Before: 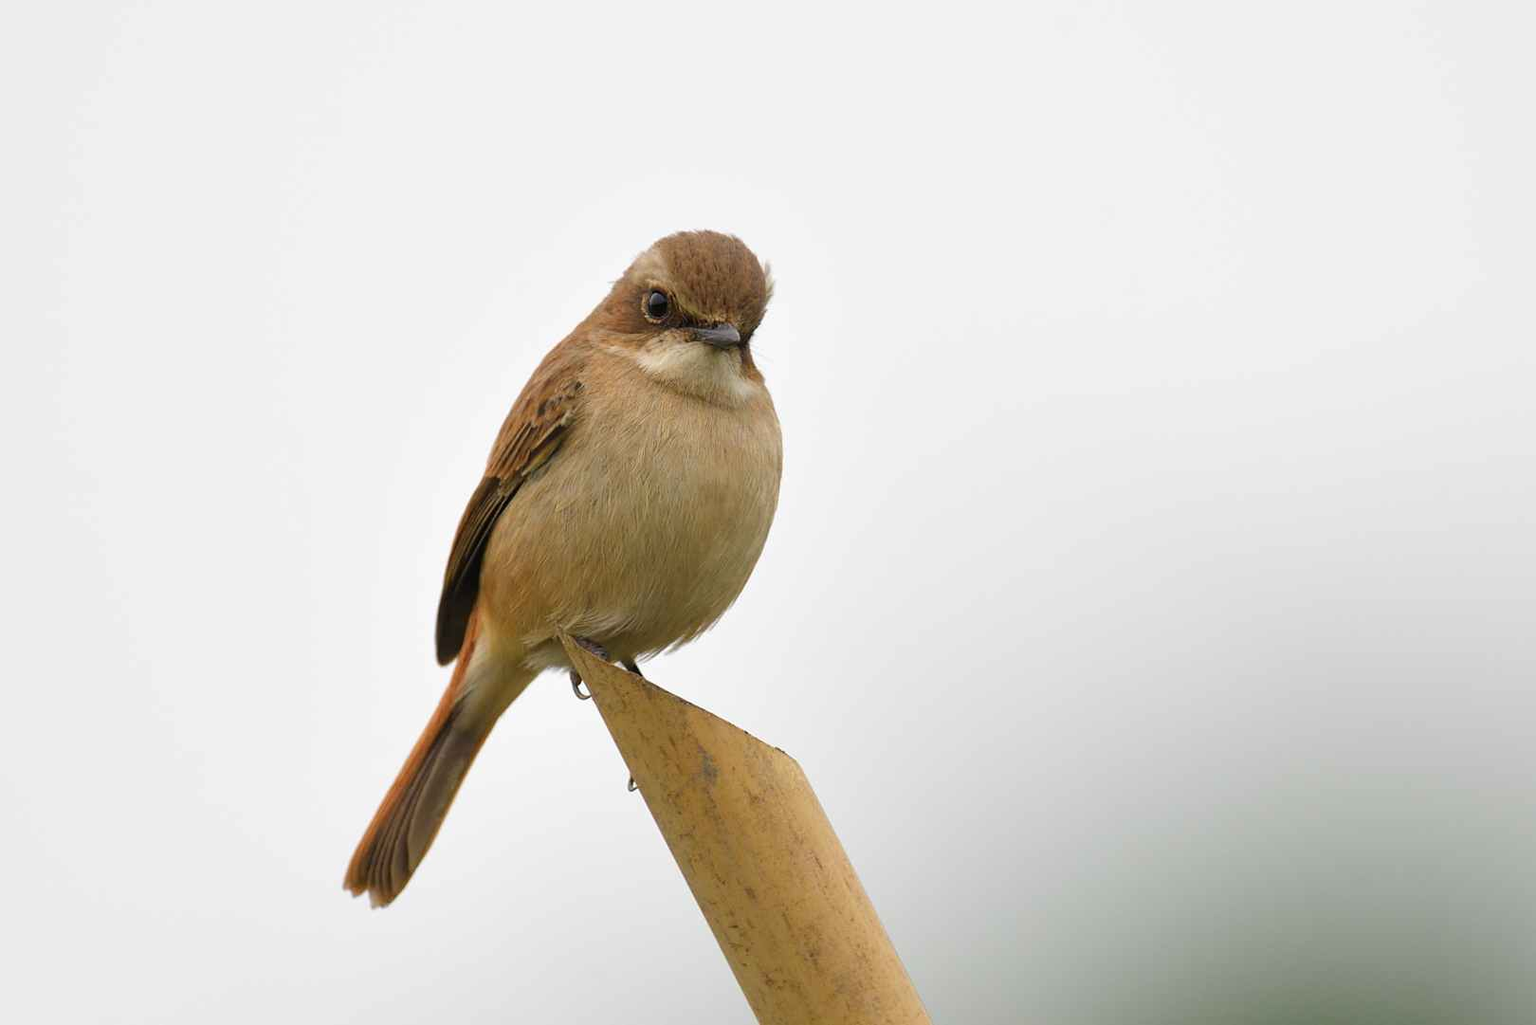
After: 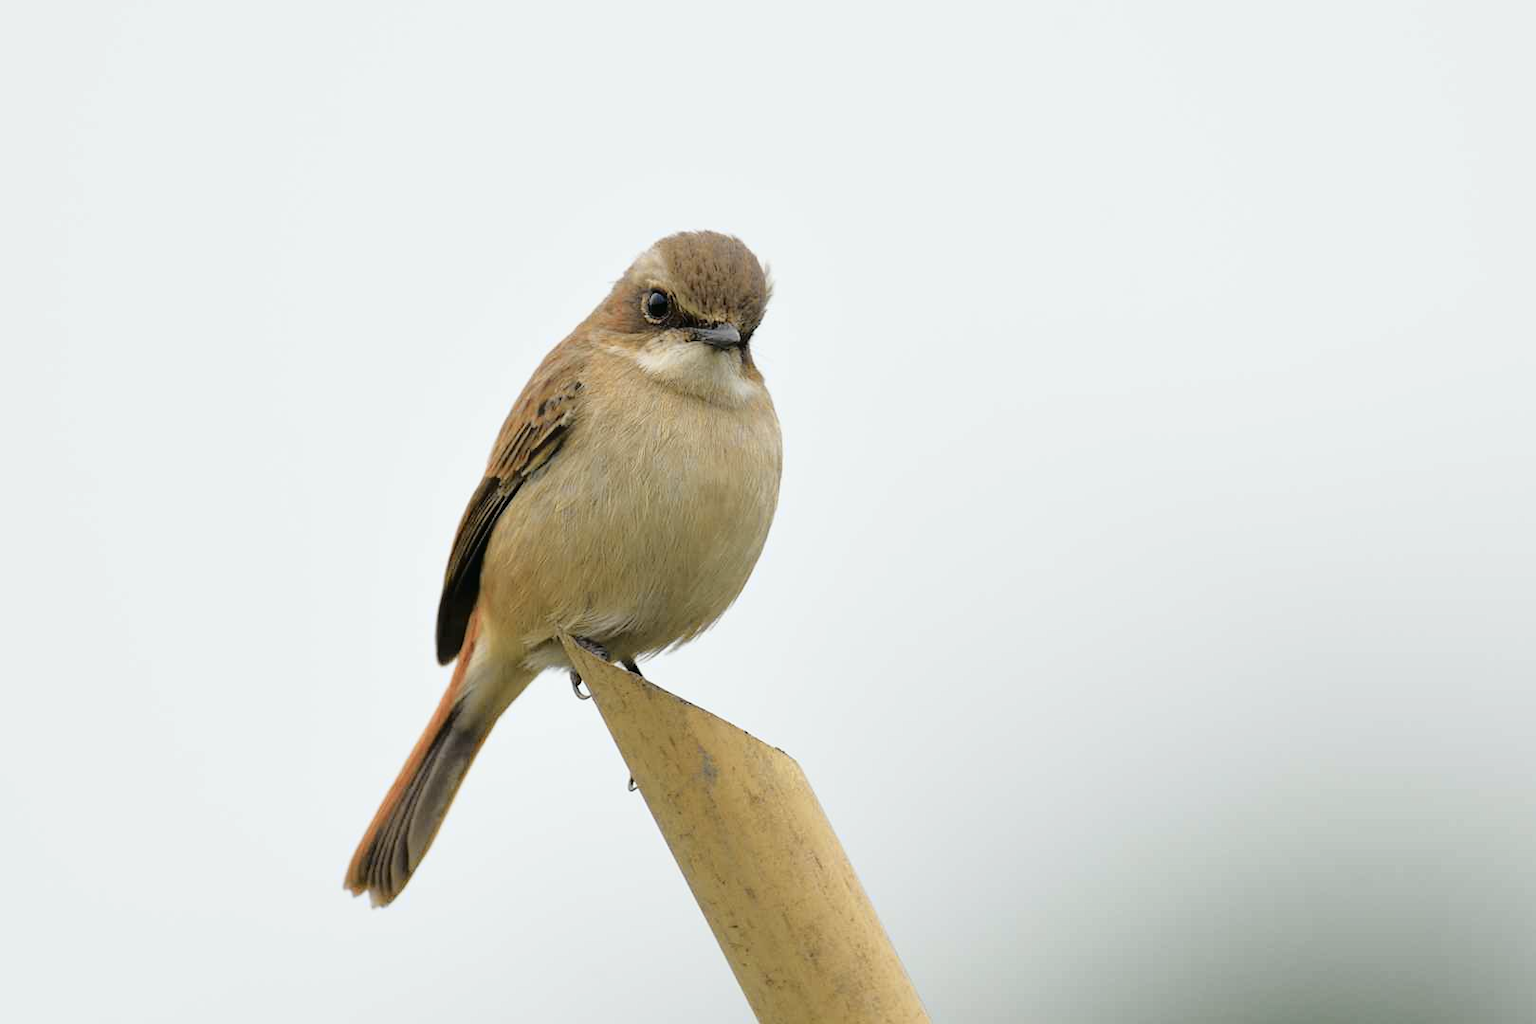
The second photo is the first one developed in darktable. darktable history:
tone curve: curves: ch0 [(0.014, 0.013) (0.088, 0.043) (0.208, 0.176) (0.257, 0.267) (0.406, 0.483) (0.489, 0.556) (0.667, 0.73) (0.793, 0.851) (0.994, 0.974)]; ch1 [(0, 0) (0.161, 0.092) (0.35, 0.33) (0.392, 0.392) (0.457, 0.467) (0.505, 0.497) (0.537, 0.518) (0.553, 0.53) (0.58, 0.567) (0.739, 0.697) (1, 1)]; ch2 [(0, 0) (0.346, 0.362) (0.448, 0.419) (0.502, 0.499) (0.533, 0.517) (0.556, 0.533) (0.629, 0.619) (0.717, 0.678) (1, 1)], color space Lab, independent channels, preserve colors none
